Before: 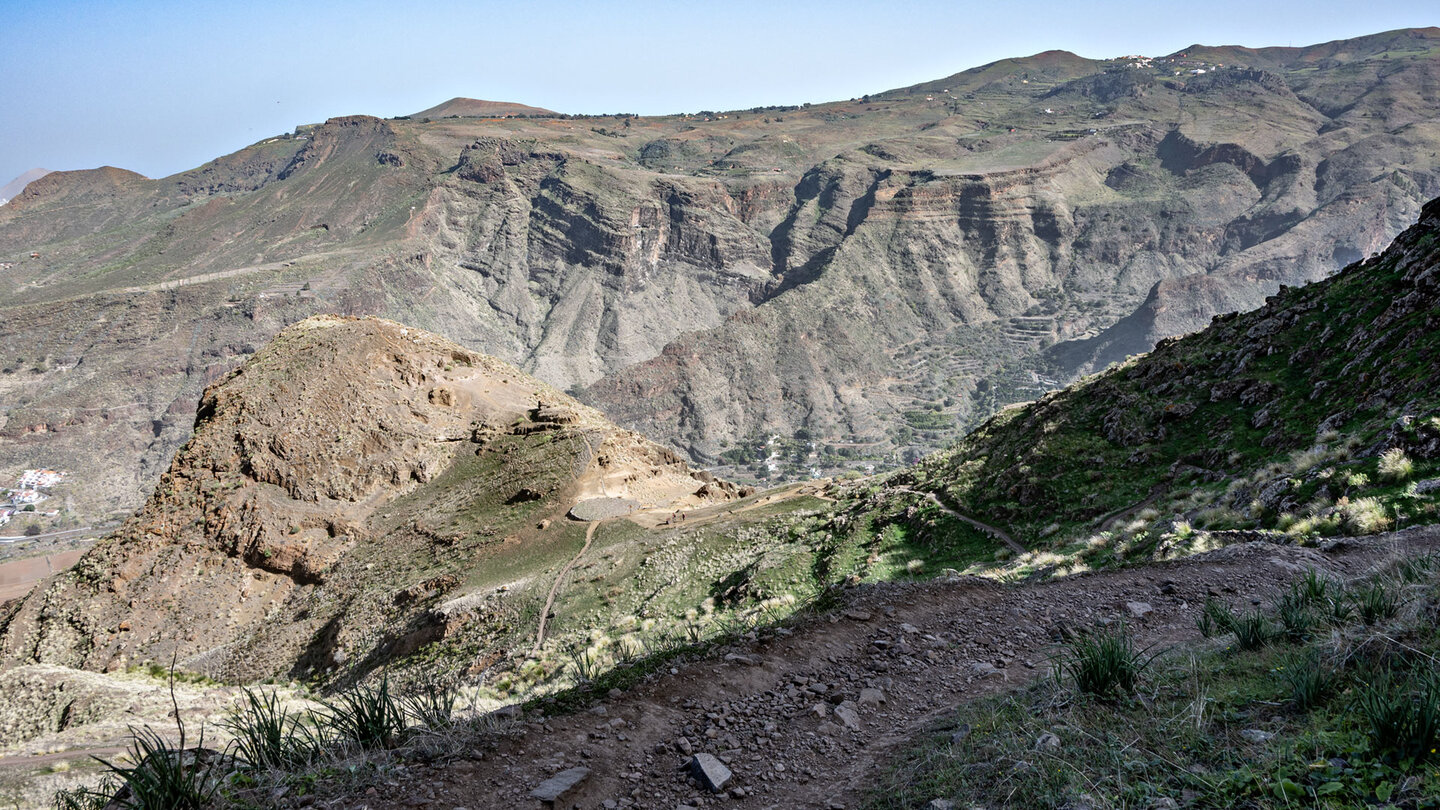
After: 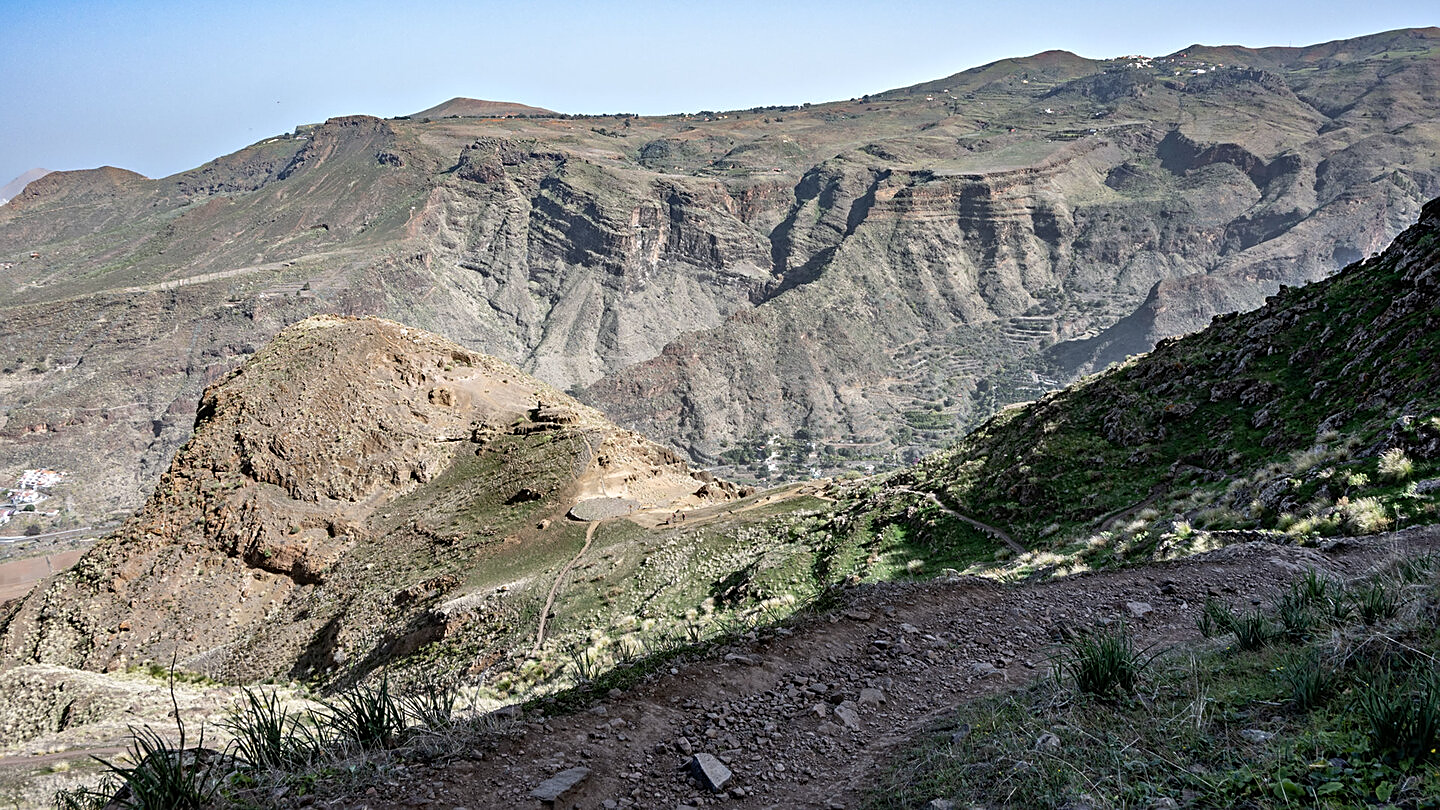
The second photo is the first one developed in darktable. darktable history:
tone equalizer: -7 EV 0.13 EV, smoothing diameter 25%, edges refinement/feathering 10, preserve details guided filter
sharpen: on, module defaults
